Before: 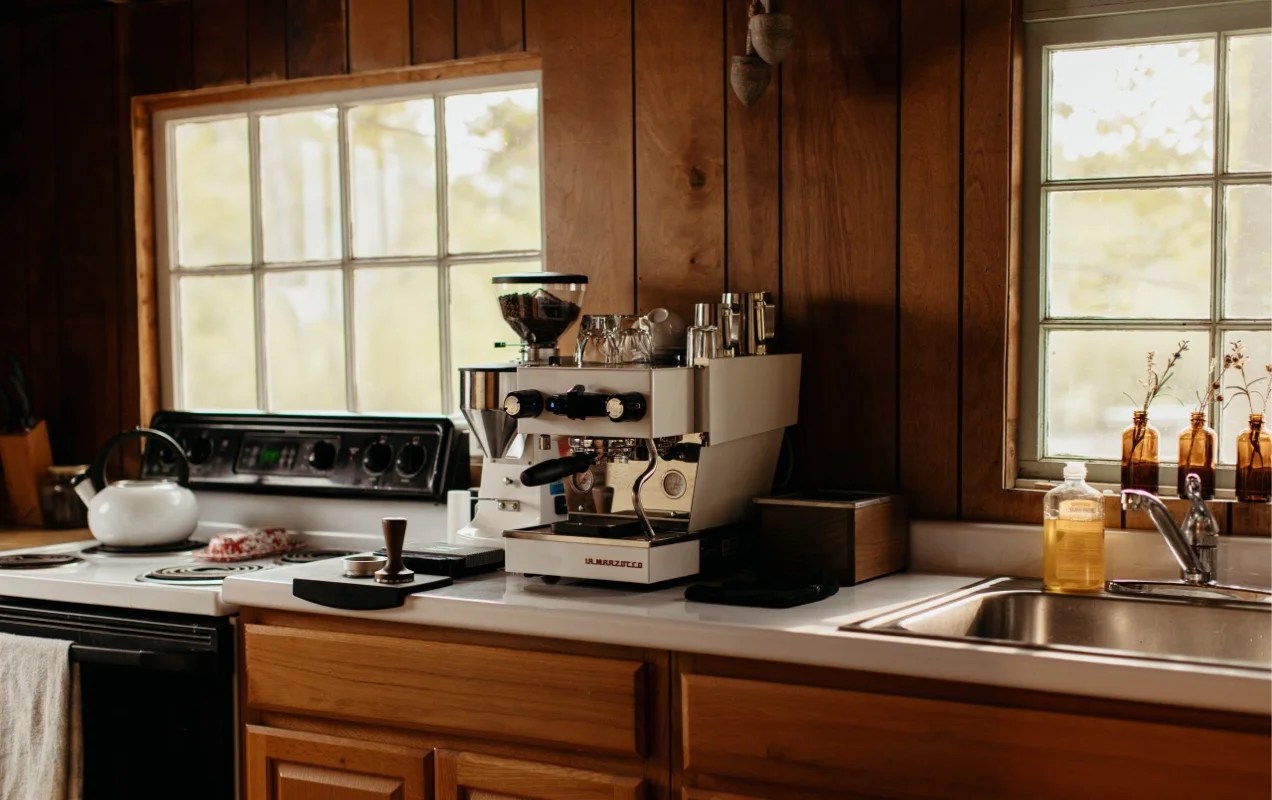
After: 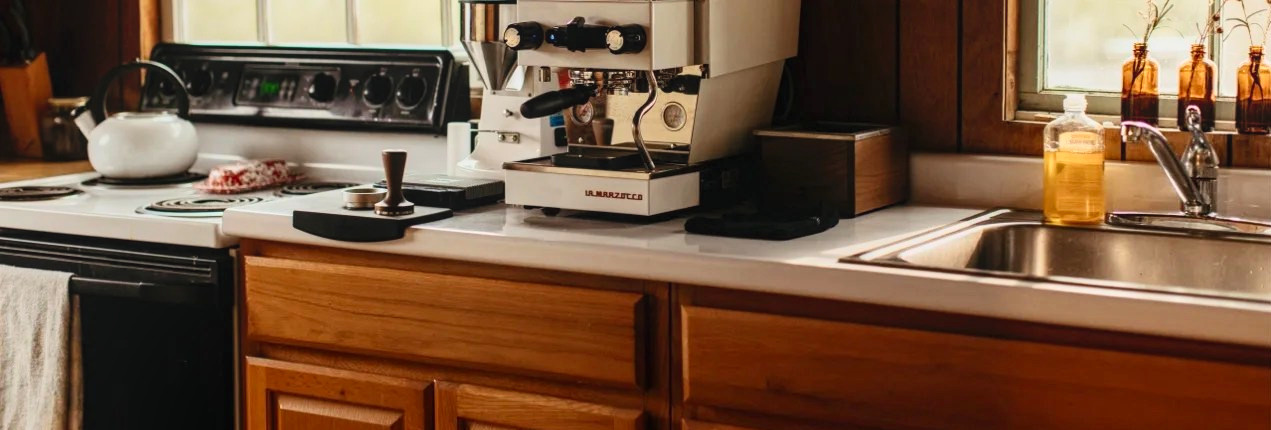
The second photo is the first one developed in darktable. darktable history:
local contrast: detail 110%
crop and rotate: top 46.237%
contrast brightness saturation: contrast 0.2, brightness 0.16, saturation 0.22
